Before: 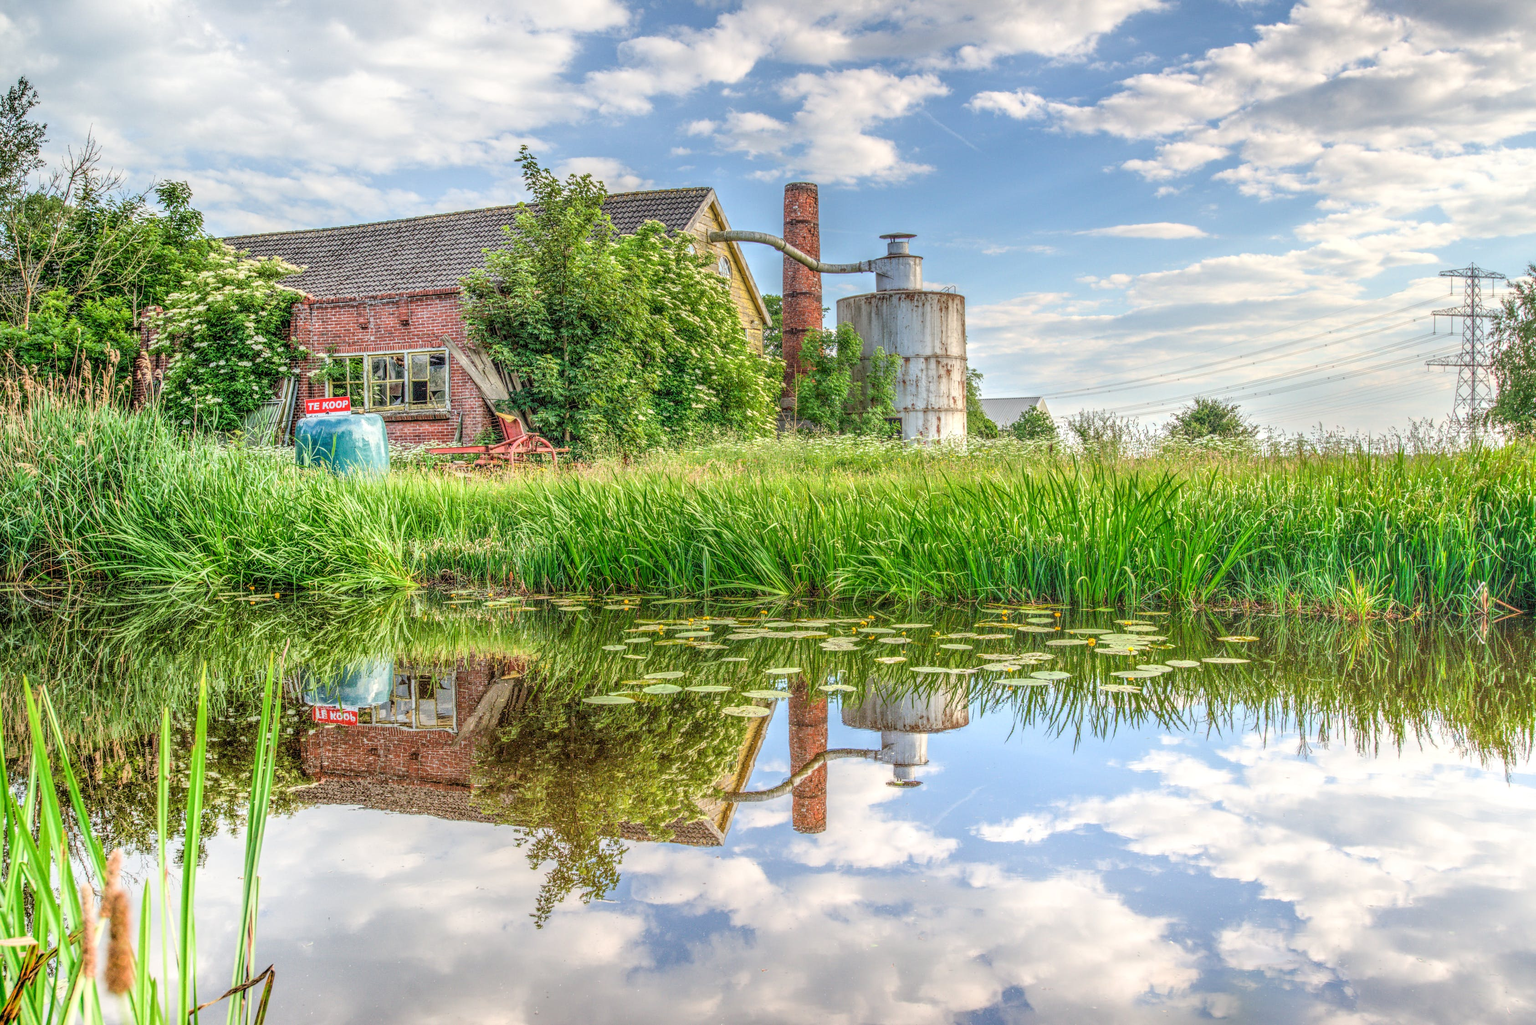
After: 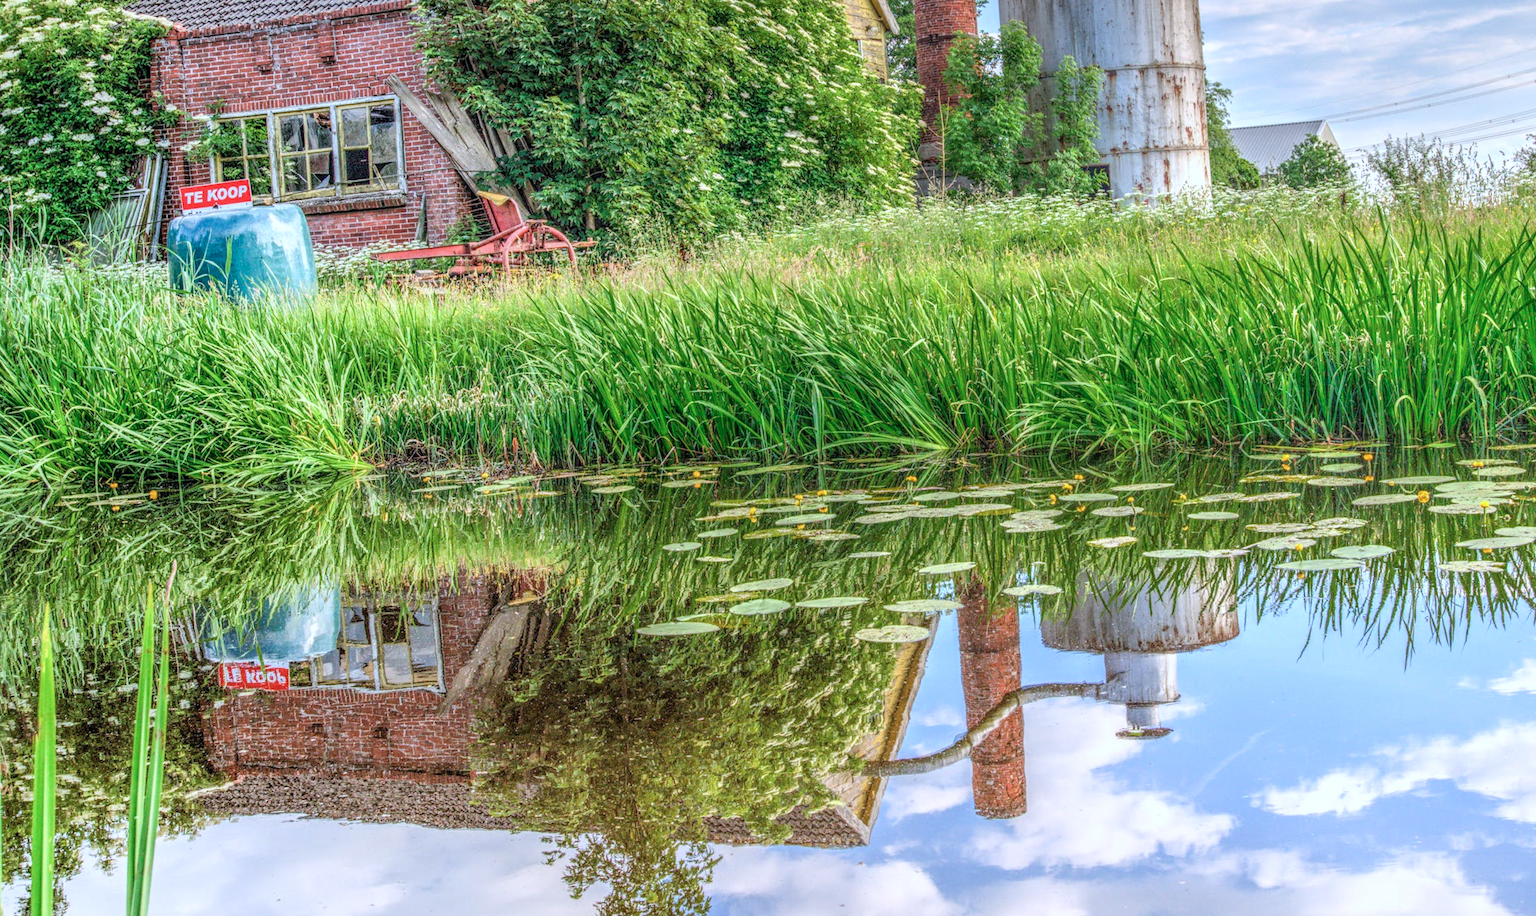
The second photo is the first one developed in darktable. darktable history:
color calibration: illuminant as shot in camera, x 0.37, y 0.382, temperature 4313.32 K
crop: left 13.312%, top 31.28%, right 24.627%, bottom 15.582%
rotate and perspective: rotation -3.18°, automatic cropping off
